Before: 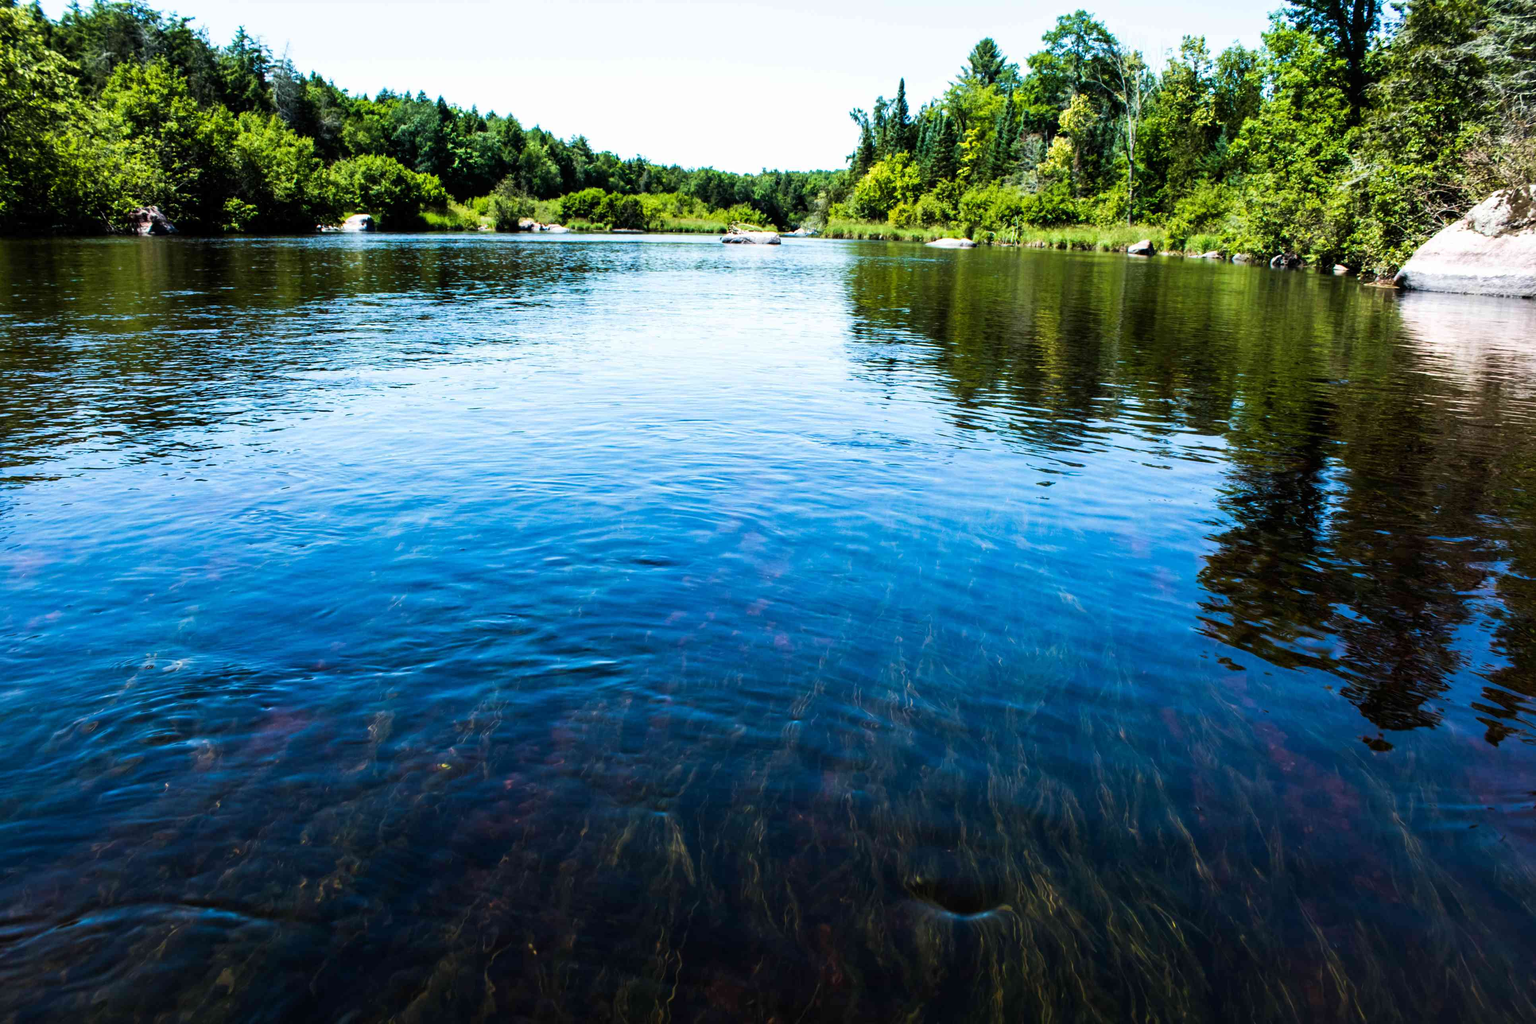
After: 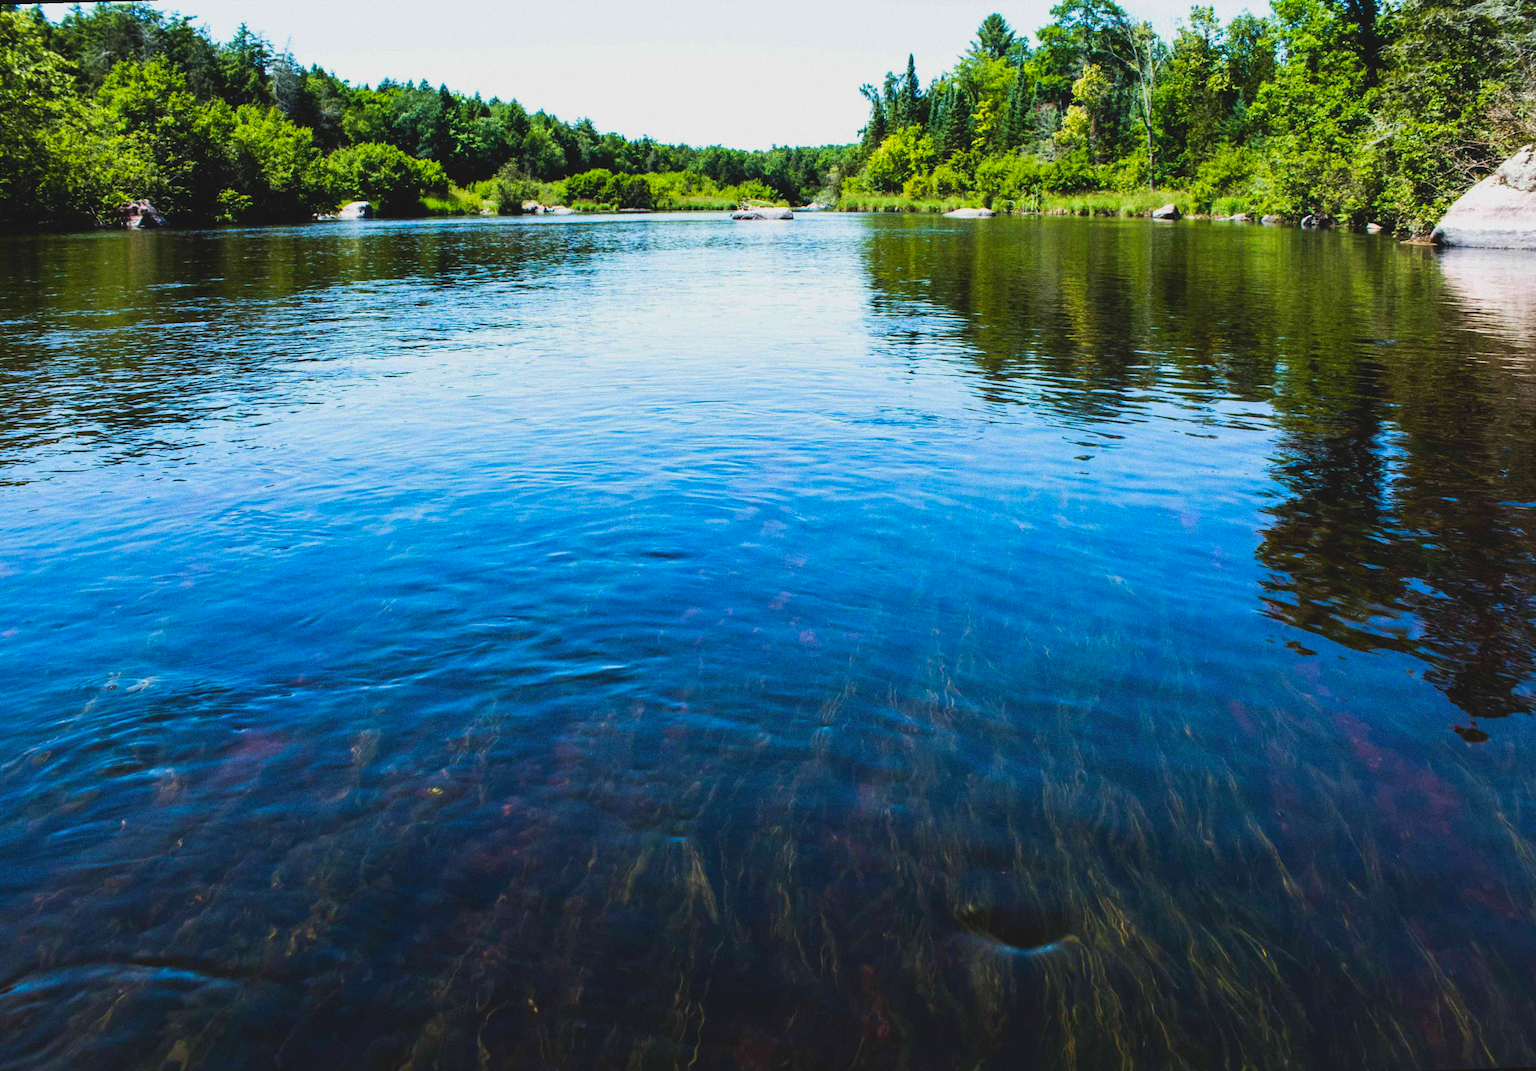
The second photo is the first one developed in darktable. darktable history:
rotate and perspective: rotation -1.68°, lens shift (vertical) -0.146, crop left 0.049, crop right 0.912, crop top 0.032, crop bottom 0.96
lowpass: radius 0.1, contrast 0.85, saturation 1.1, unbound 0
grain: coarseness 0.09 ISO, strength 40%
